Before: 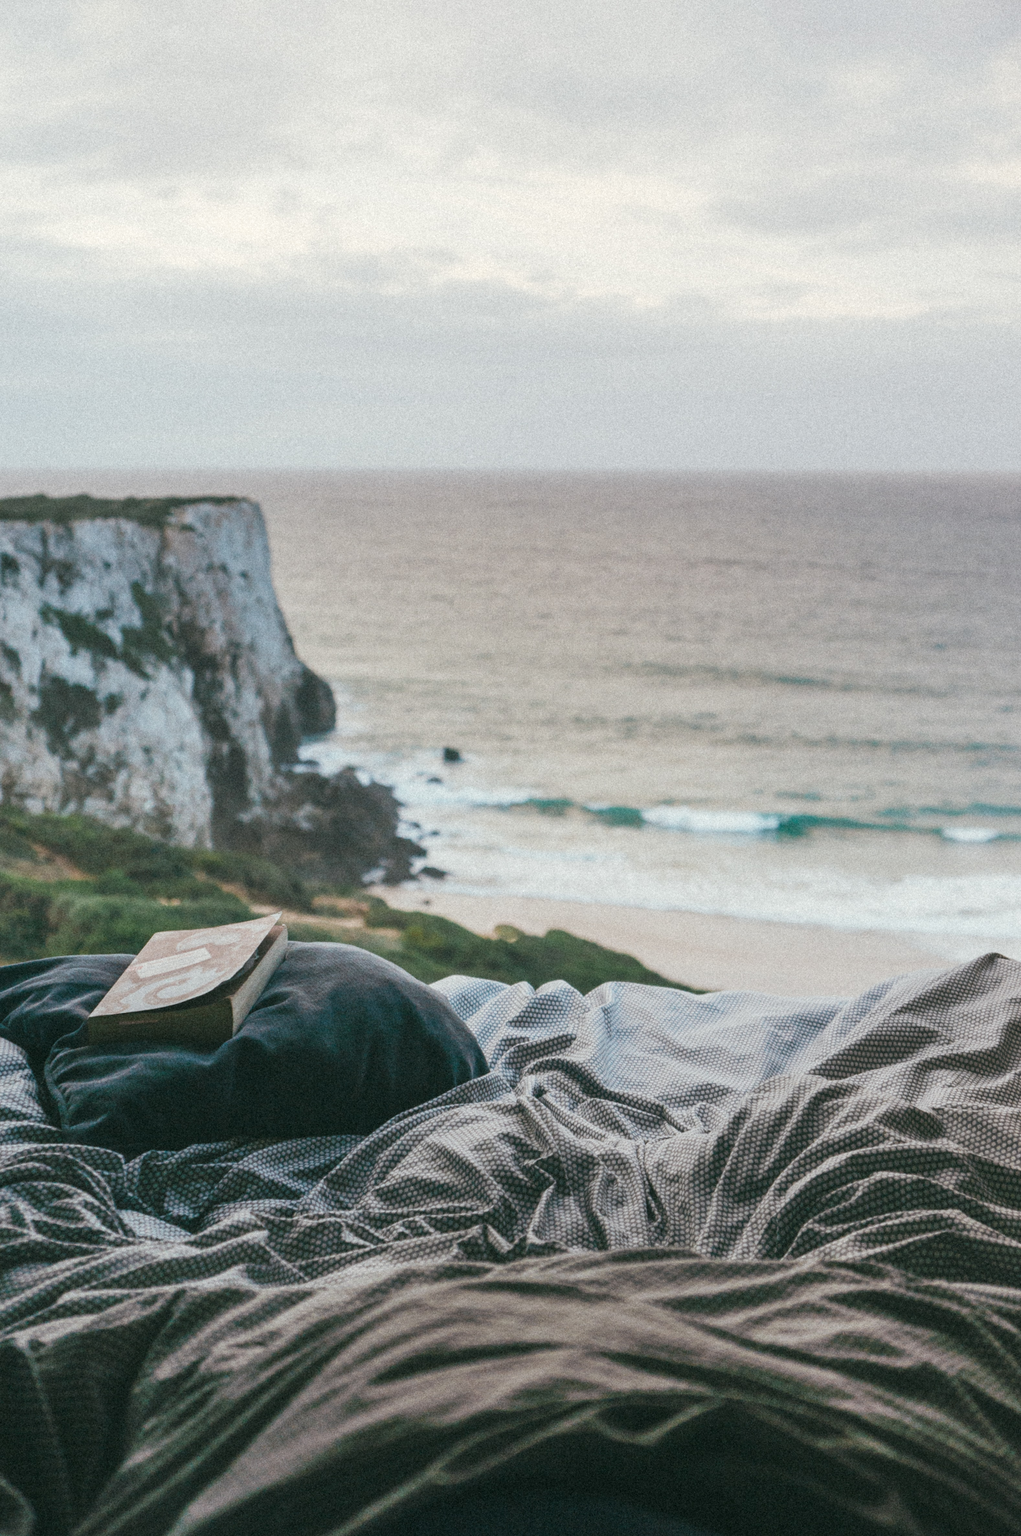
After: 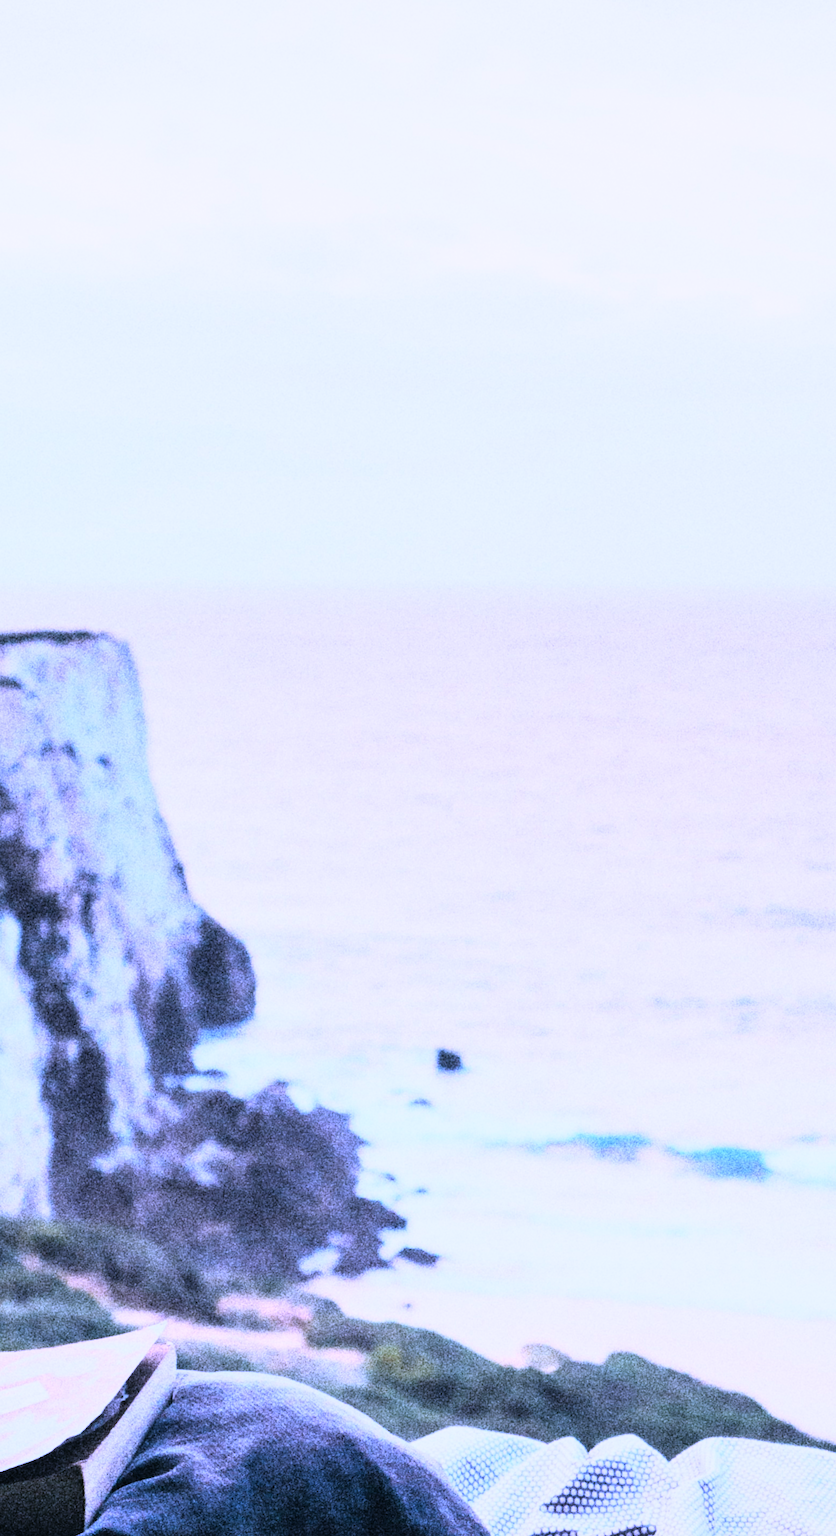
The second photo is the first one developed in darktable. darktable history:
white balance: red 0.98, blue 1.61
crop: left 17.835%, top 7.675%, right 32.881%, bottom 32.213%
rgb curve: curves: ch0 [(0, 0) (0.21, 0.15) (0.24, 0.21) (0.5, 0.75) (0.75, 0.96) (0.89, 0.99) (1, 1)]; ch1 [(0, 0.02) (0.21, 0.13) (0.25, 0.2) (0.5, 0.67) (0.75, 0.9) (0.89, 0.97) (1, 1)]; ch2 [(0, 0.02) (0.21, 0.13) (0.25, 0.2) (0.5, 0.67) (0.75, 0.9) (0.89, 0.97) (1, 1)], compensate middle gray true
